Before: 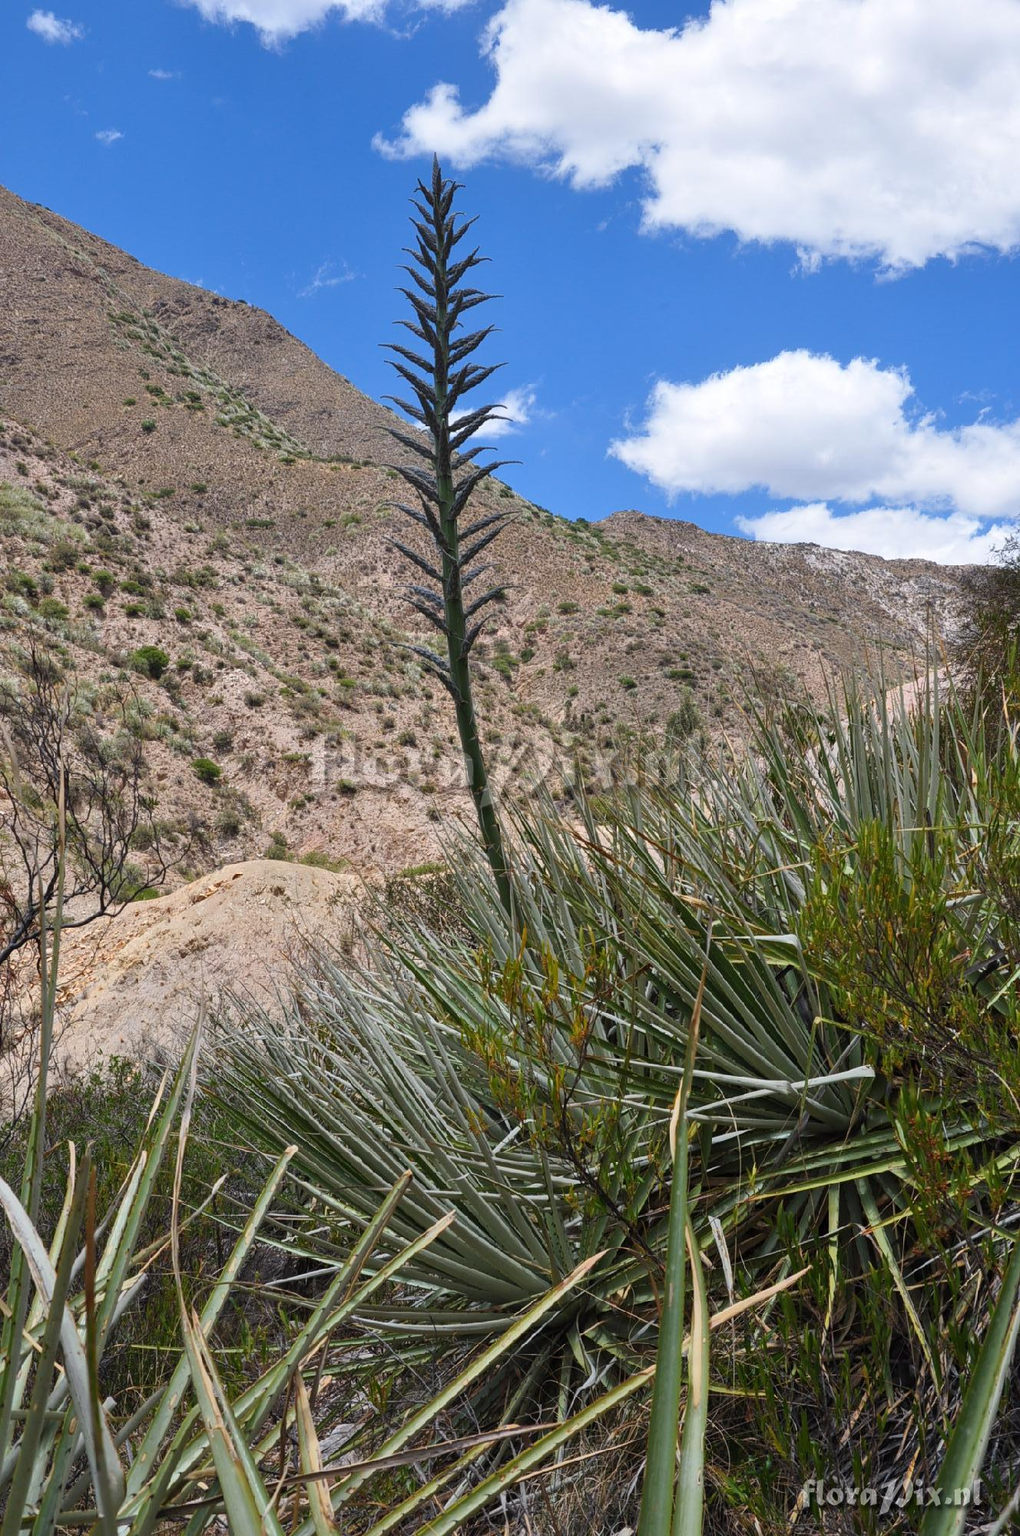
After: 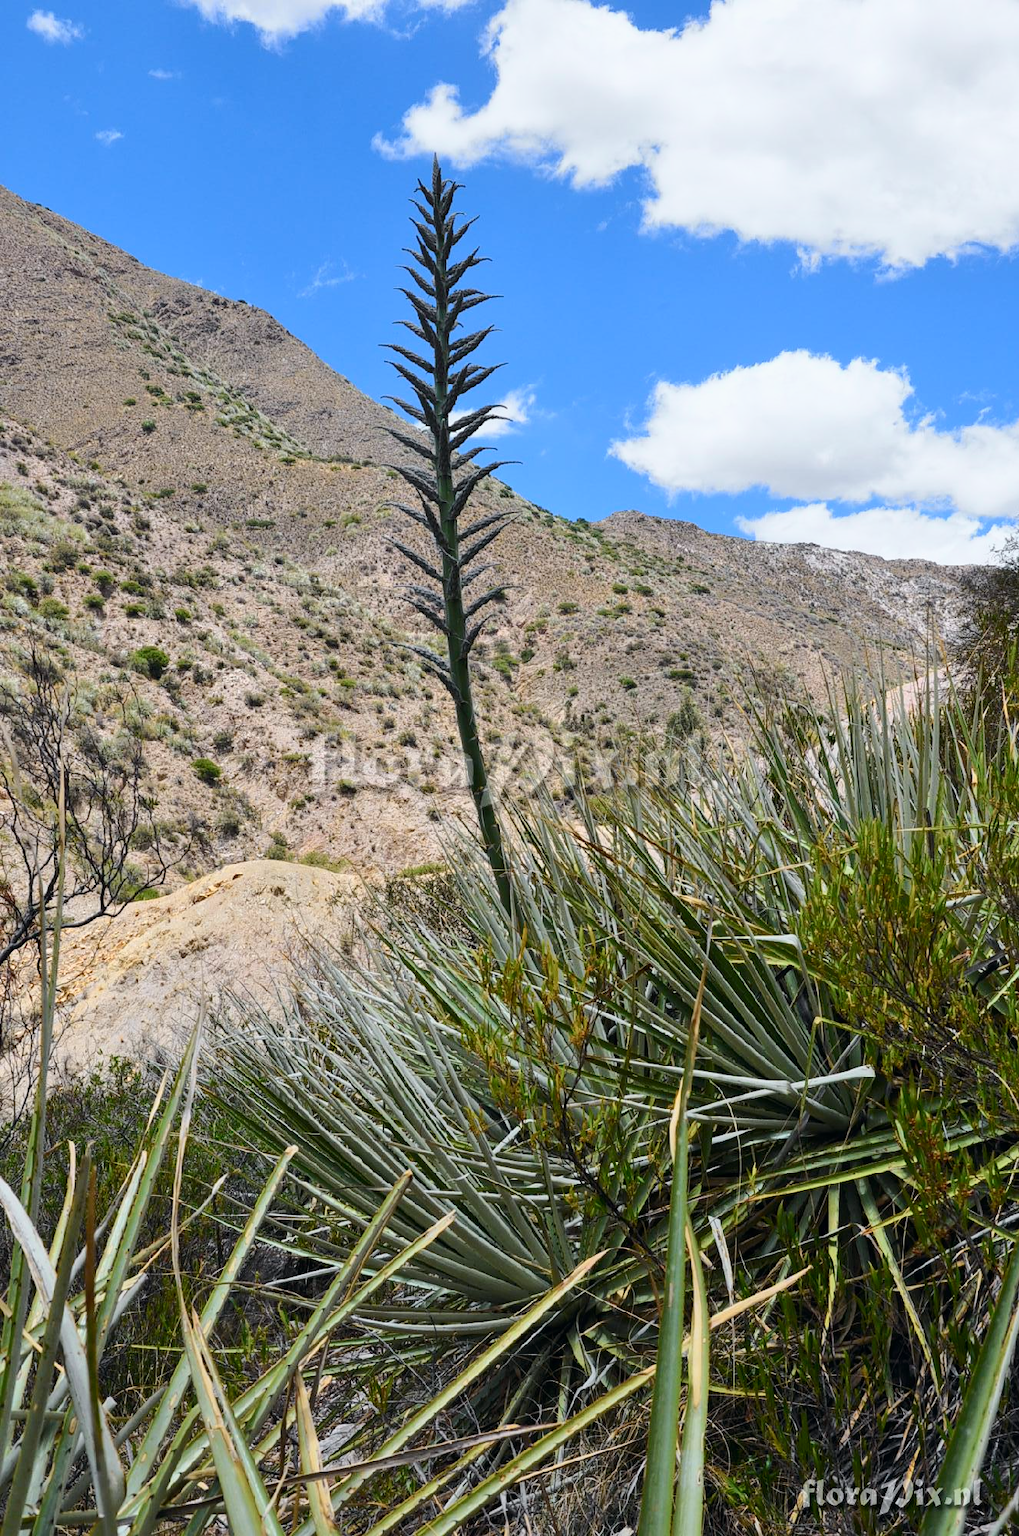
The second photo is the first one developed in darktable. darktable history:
tone curve: curves: ch0 [(0, 0) (0.035, 0.017) (0.131, 0.108) (0.279, 0.279) (0.476, 0.554) (0.617, 0.693) (0.704, 0.77) (0.801, 0.854) (0.895, 0.927) (1, 0.976)]; ch1 [(0, 0) (0.318, 0.278) (0.444, 0.427) (0.493, 0.488) (0.508, 0.502) (0.534, 0.526) (0.562, 0.555) (0.645, 0.648) (0.746, 0.764) (1, 1)]; ch2 [(0, 0) (0.316, 0.292) (0.381, 0.37) (0.423, 0.448) (0.476, 0.482) (0.502, 0.495) (0.522, 0.518) (0.533, 0.532) (0.593, 0.622) (0.634, 0.663) (0.7, 0.7) (0.861, 0.808) (1, 0.951)], color space Lab, independent channels, preserve colors none
